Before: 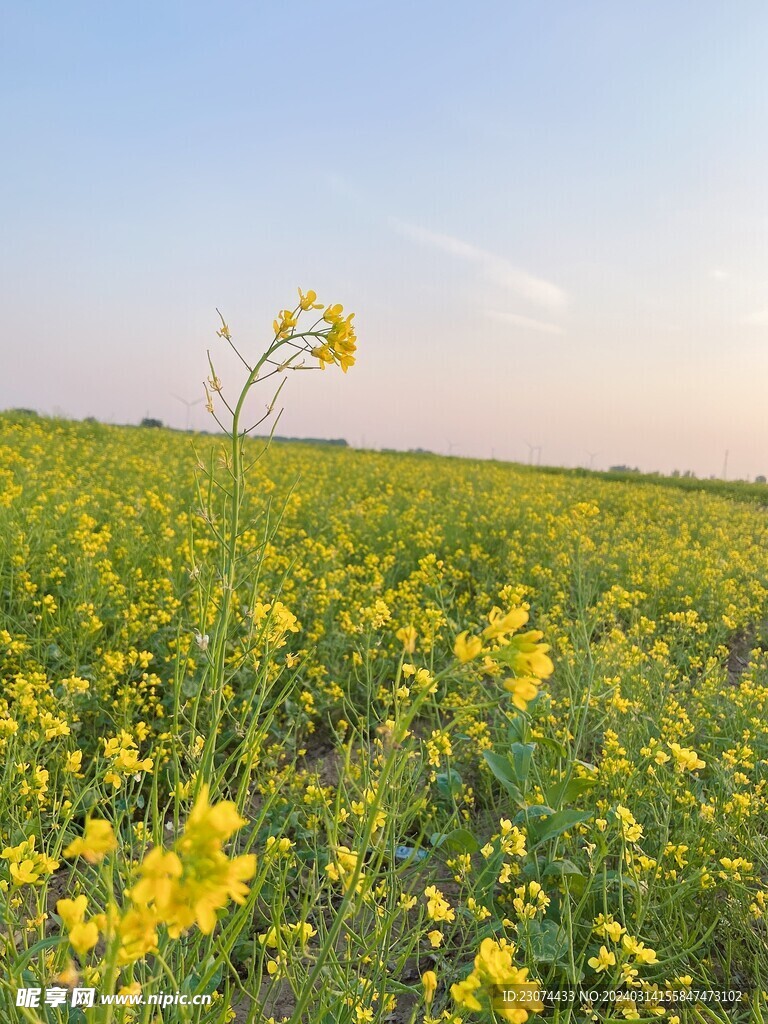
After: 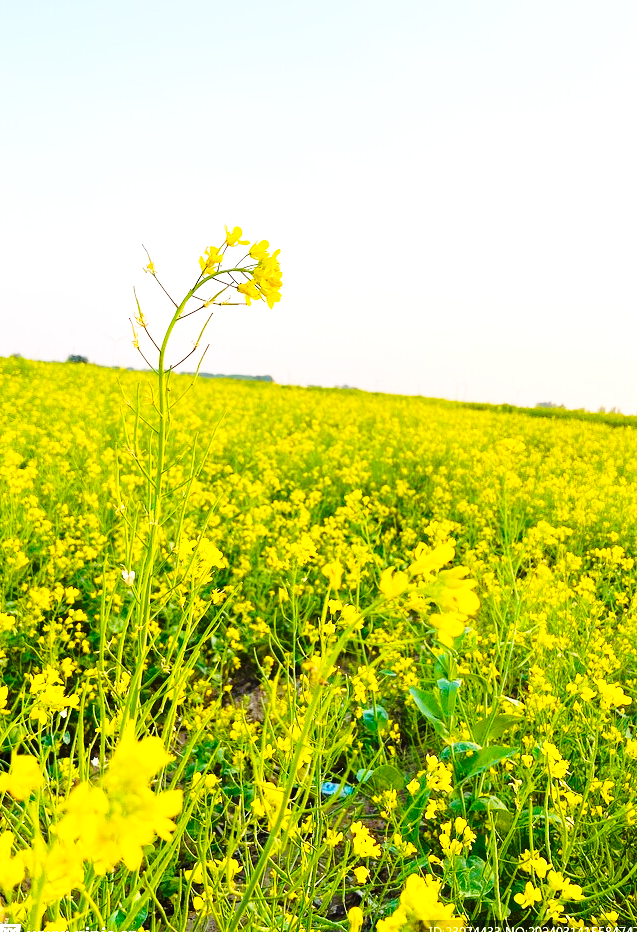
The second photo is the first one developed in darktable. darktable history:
base curve: curves: ch0 [(0, 0) (0.04, 0.03) (0.133, 0.232) (0.448, 0.748) (0.843, 0.968) (1, 1)], preserve colors none
crop: left 9.762%, top 6.338%, right 7.219%, bottom 2.621%
color balance rgb: linear chroma grading › global chroma 49.355%, perceptual saturation grading › global saturation -0.381%, perceptual brilliance grading › highlights 19.862%, perceptual brilliance grading › mid-tones 20.076%, perceptual brilliance grading › shadows -19.852%, global vibrance 20%
